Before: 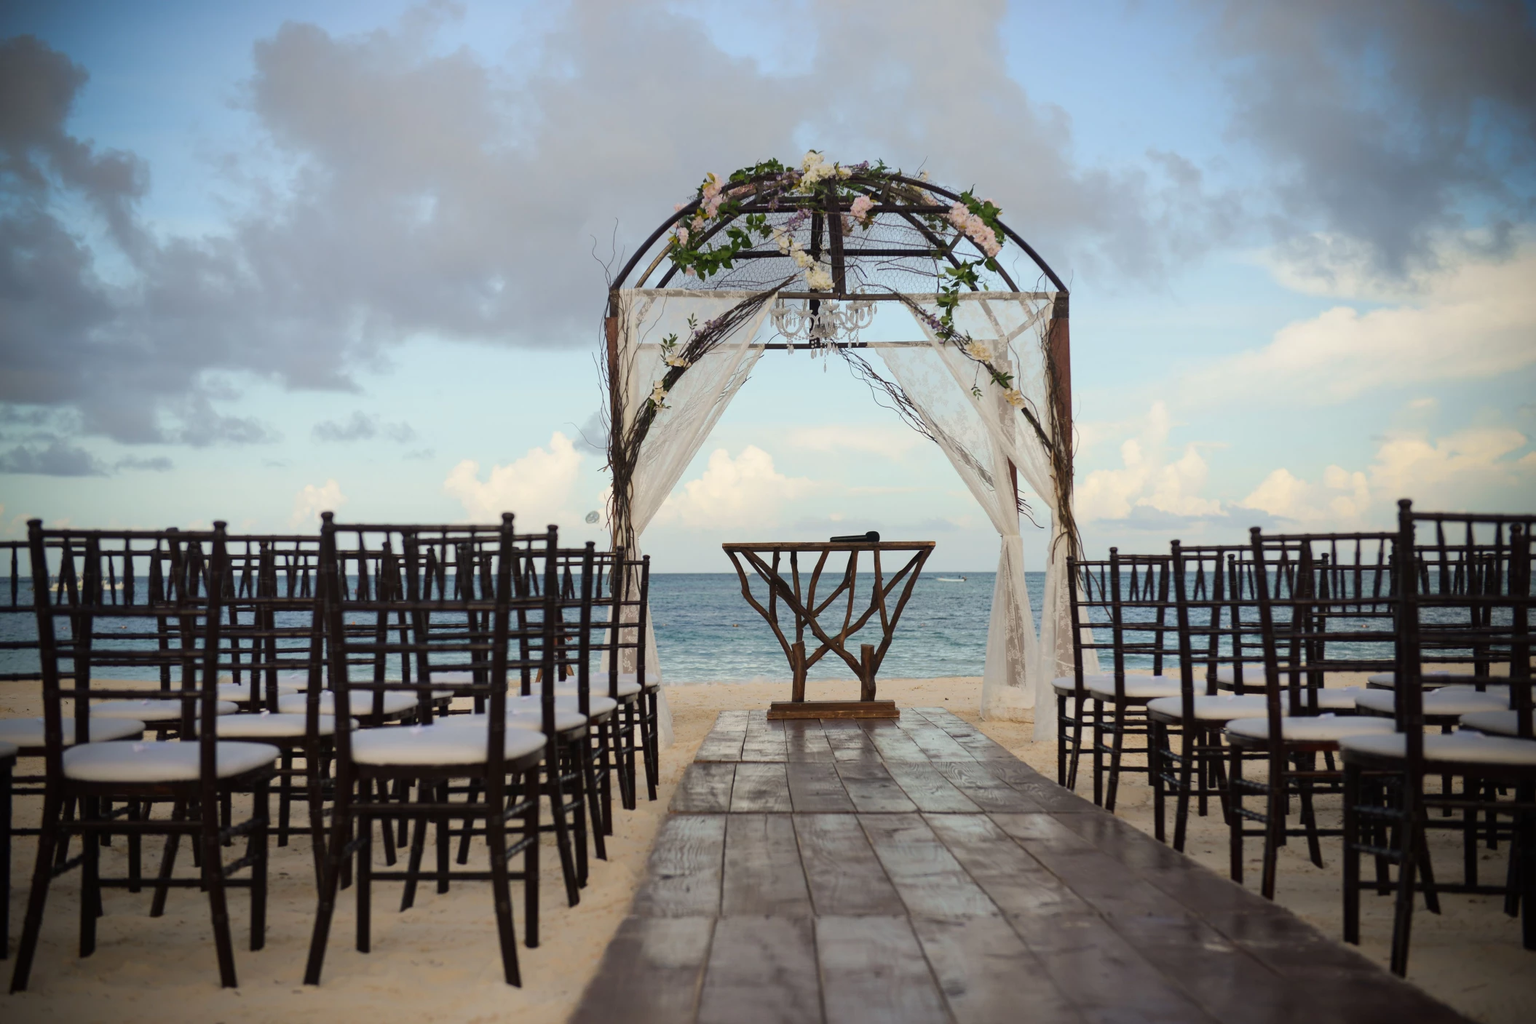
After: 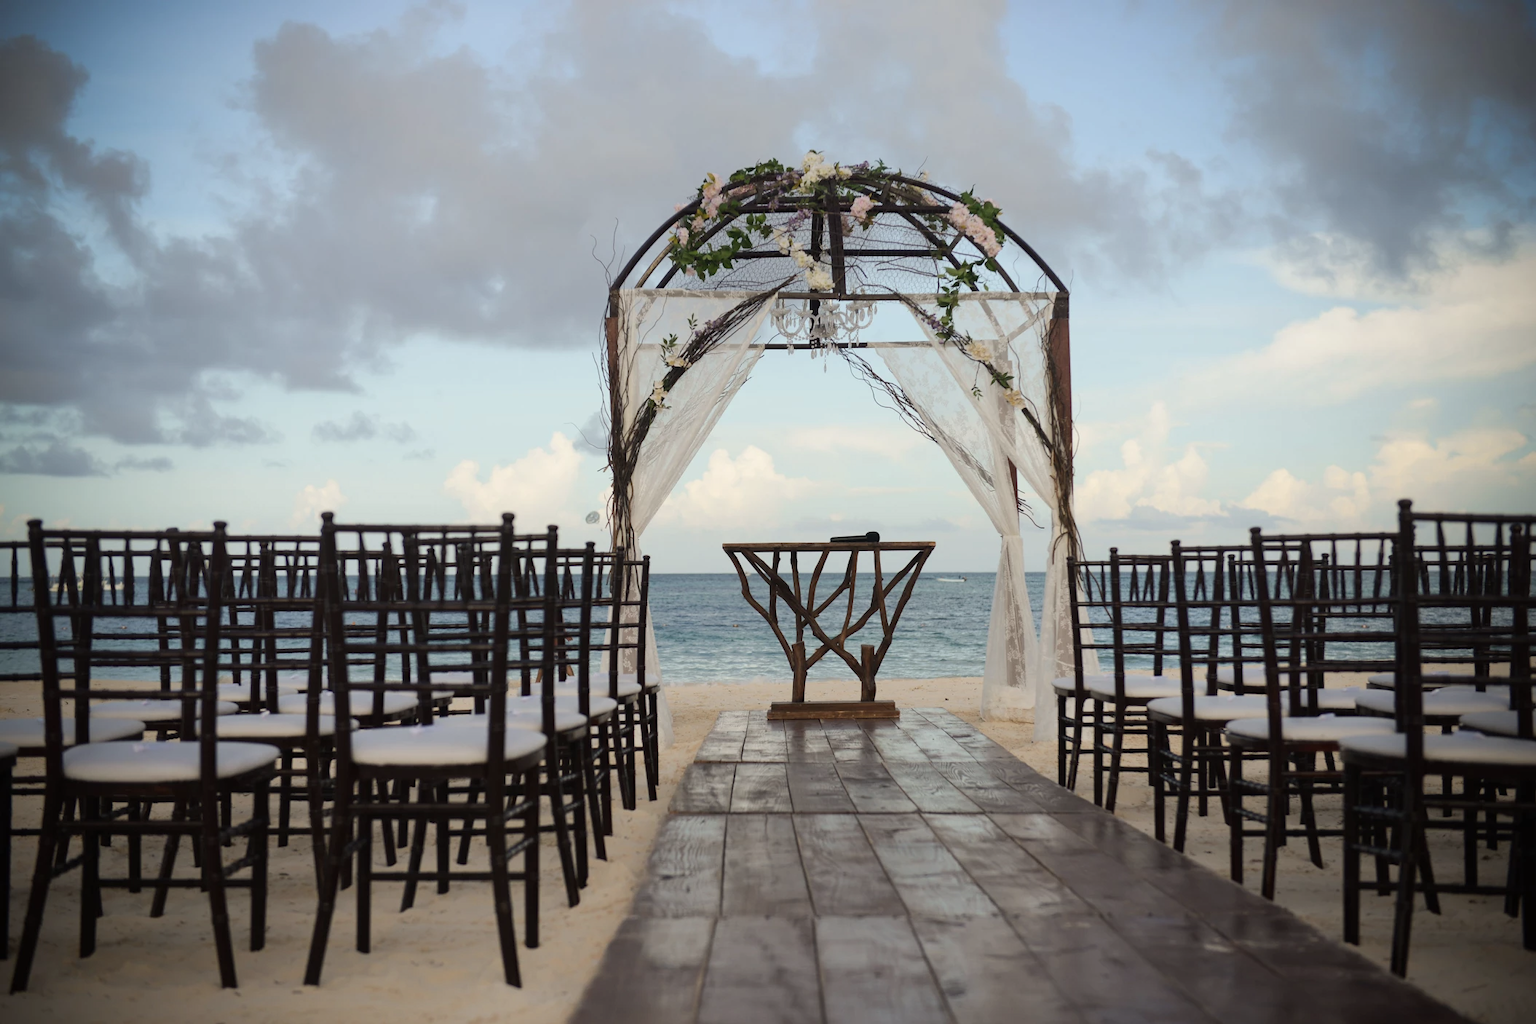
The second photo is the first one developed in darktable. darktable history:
contrast brightness saturation: saturation -0.17
